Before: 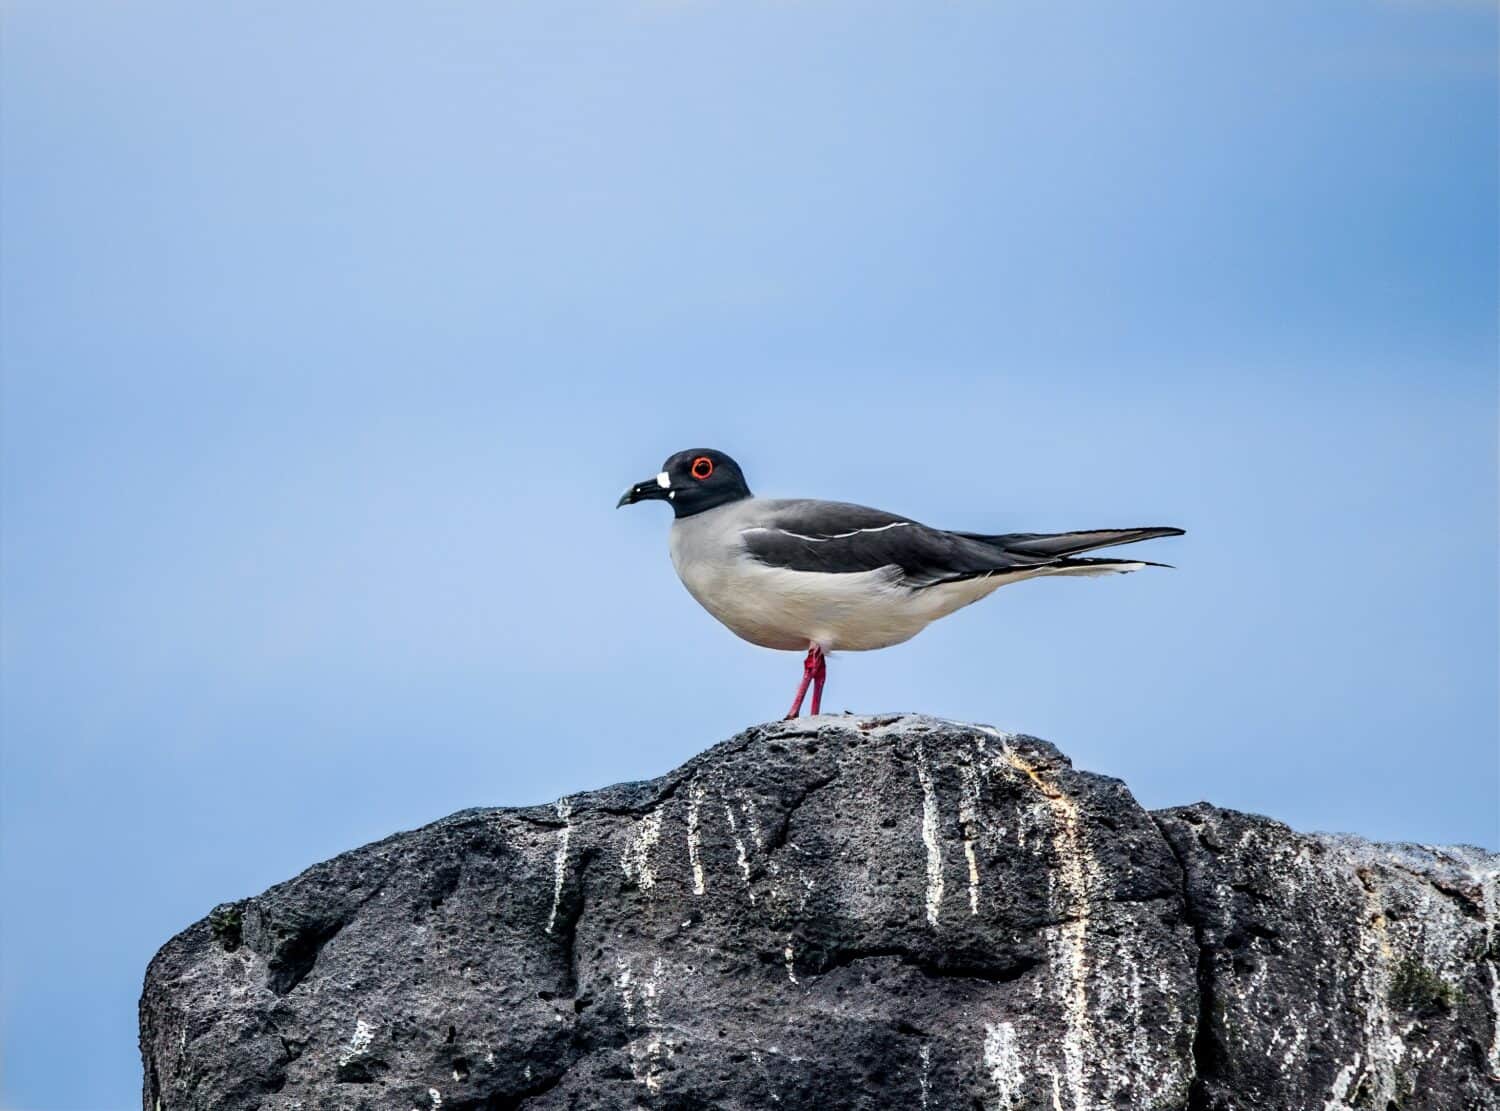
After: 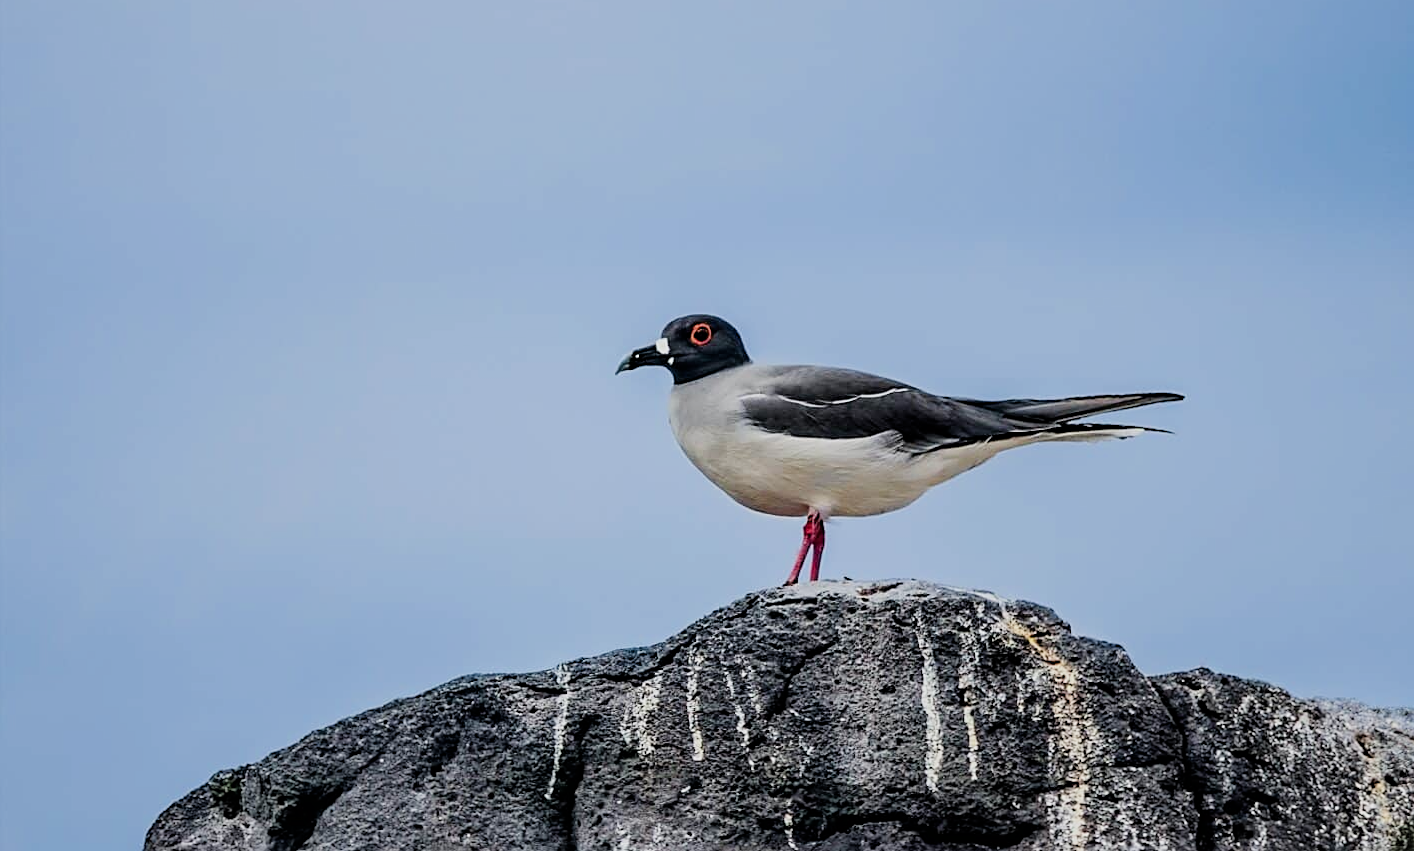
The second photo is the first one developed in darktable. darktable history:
sharpen: on, module defaults
filmic rgb: black relative exposure -8.04 EV, white relative exposure 3.98 EV, threshold 3.06 EV, hardness 4.15, contrast 0.992, enable highlight reconstruction true
crop and rotate: angle 0.06°, top 12.027%, right 5.585%, bottom 11.186%
